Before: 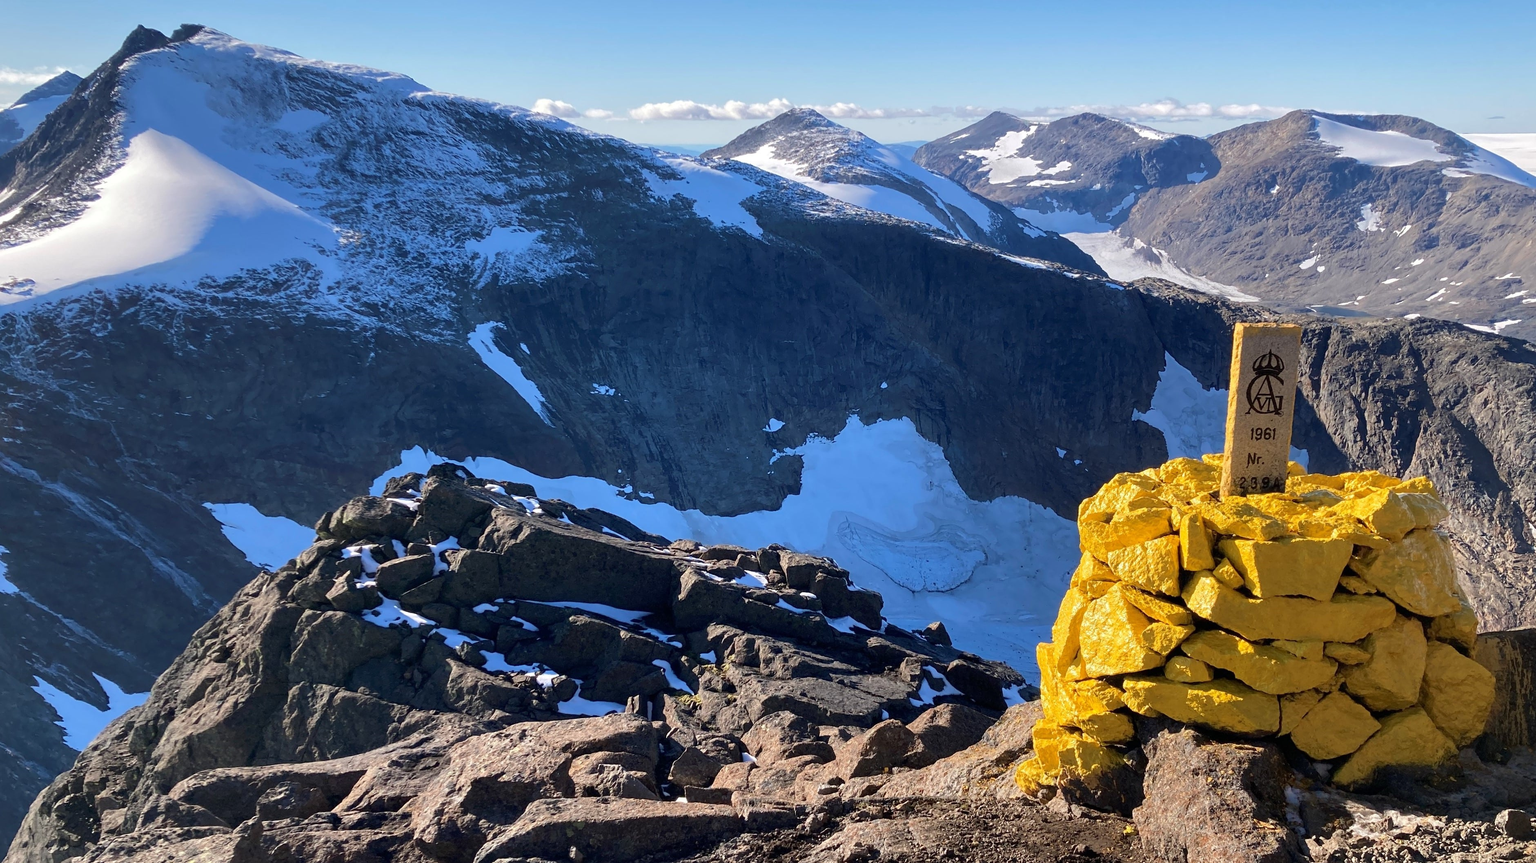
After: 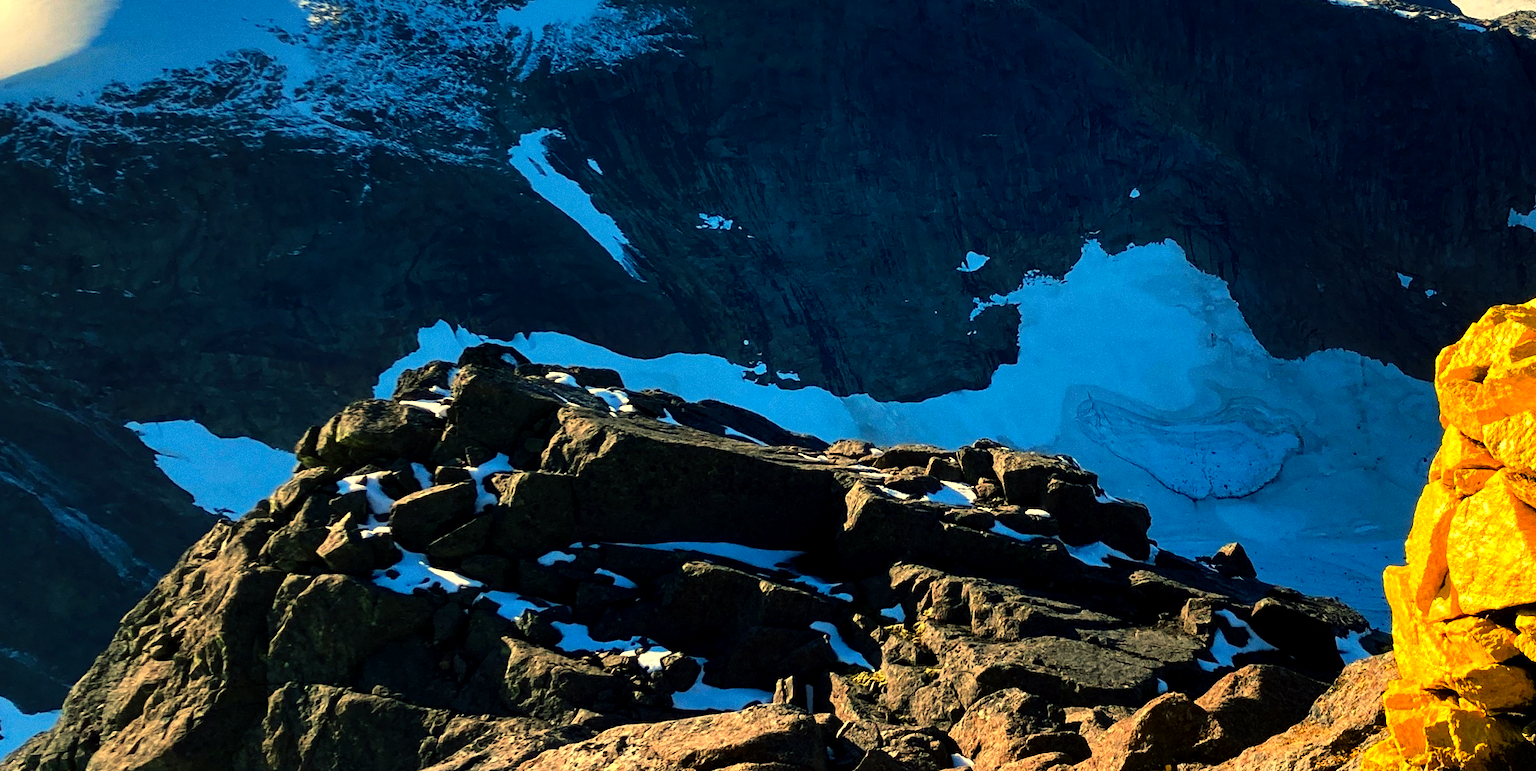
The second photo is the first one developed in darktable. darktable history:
color balance: mode lift, gamma, gain (sRGB), lift [1.014, 0.966, 0.918, 0.87], gamma [0.86, 0.734, 0.918, 0.976], gain [1.063, 1.13, 1.063, 0.86]
grain: coarseness 0.09 ISO
crop: left 6.488%, top 27.668%, right 24.183%, bottom 8.656%
rotate and perspective: rotation -3°, crop left 0.031, crop right 0.968, crop top 0.07, crop bottom 0.93
contrast brightness saturation: contrast 0.08, saturation 0.2
